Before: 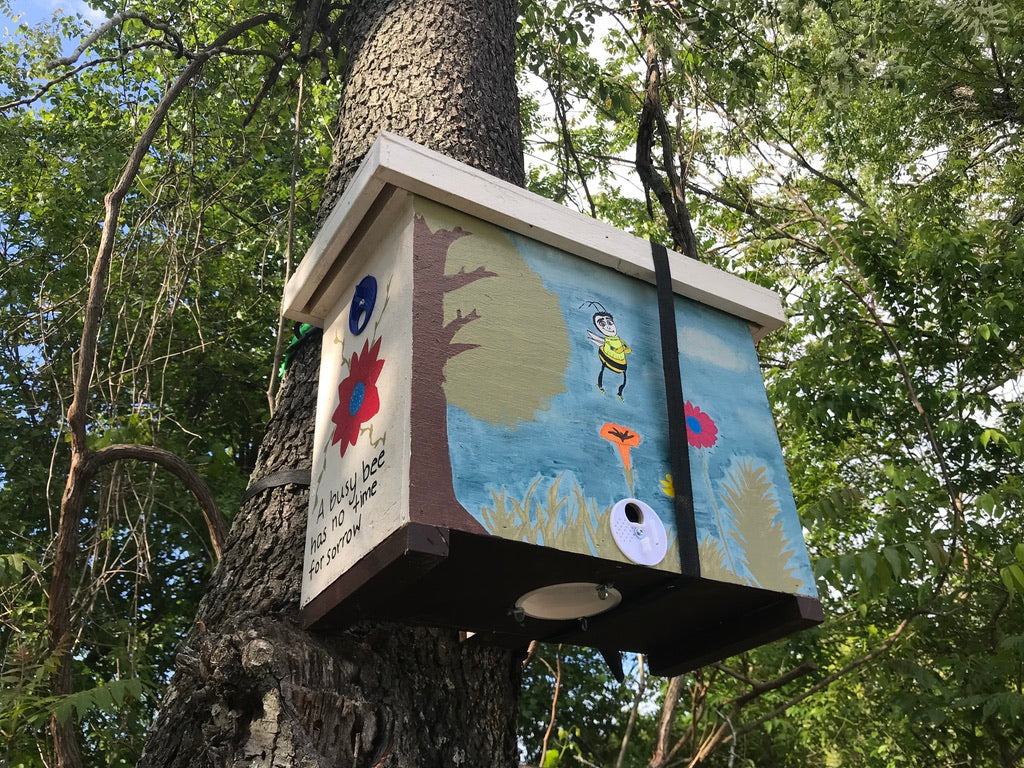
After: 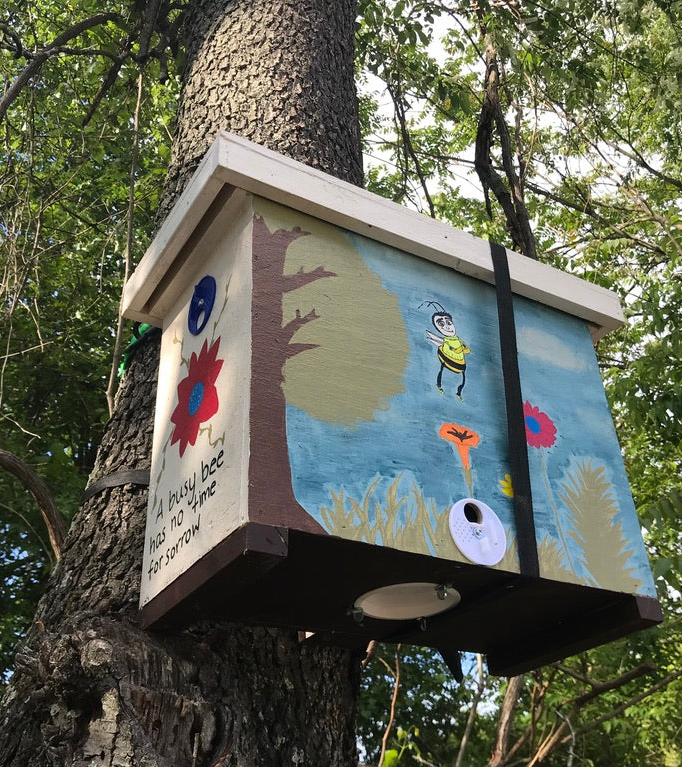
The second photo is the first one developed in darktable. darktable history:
crop and rotate: left 15.754%, right 17.579%
color correction: saturation 0.99
